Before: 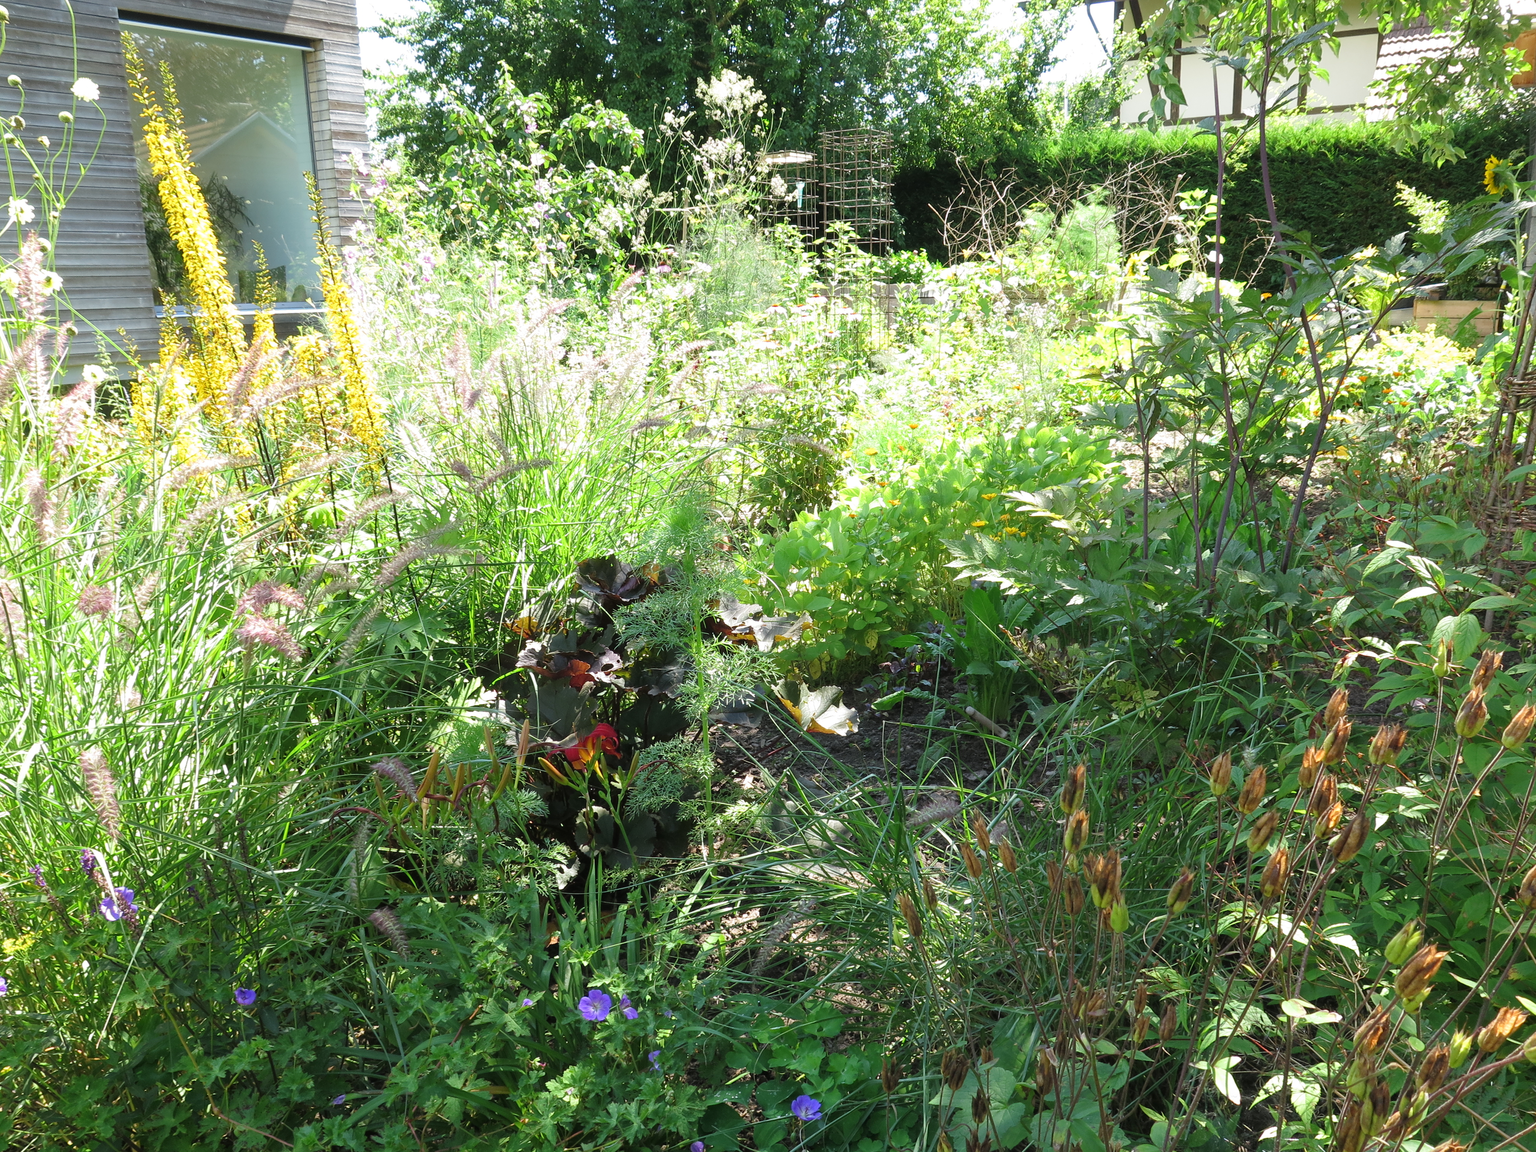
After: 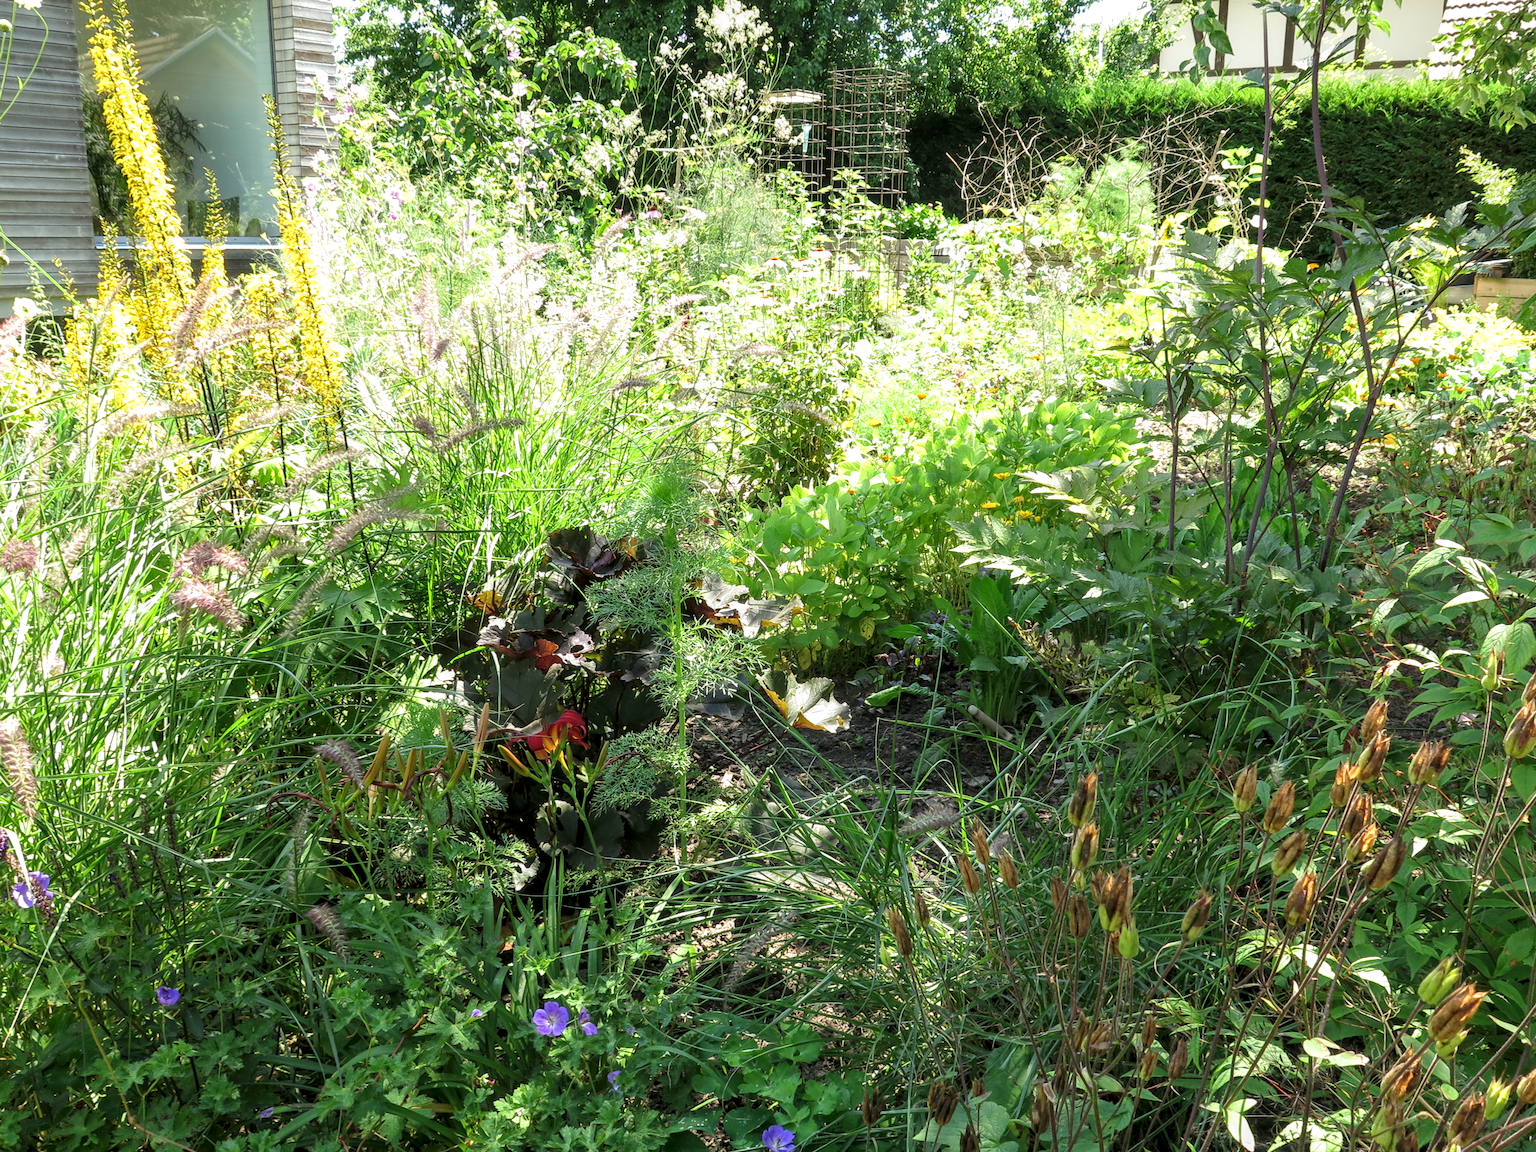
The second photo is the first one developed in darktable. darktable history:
crop and rotate: angle -1.96°, left 3.097%, top 4.154%, right 1.586%, bottom 0.529%
rgb curve: curves: ch2 [(0, 0) (0.567, 0.512) (1, 1)], mode RGB, independent channels
local contrast: highlights 40%, shadows 60%, detail 136%, midtone range 0.514
